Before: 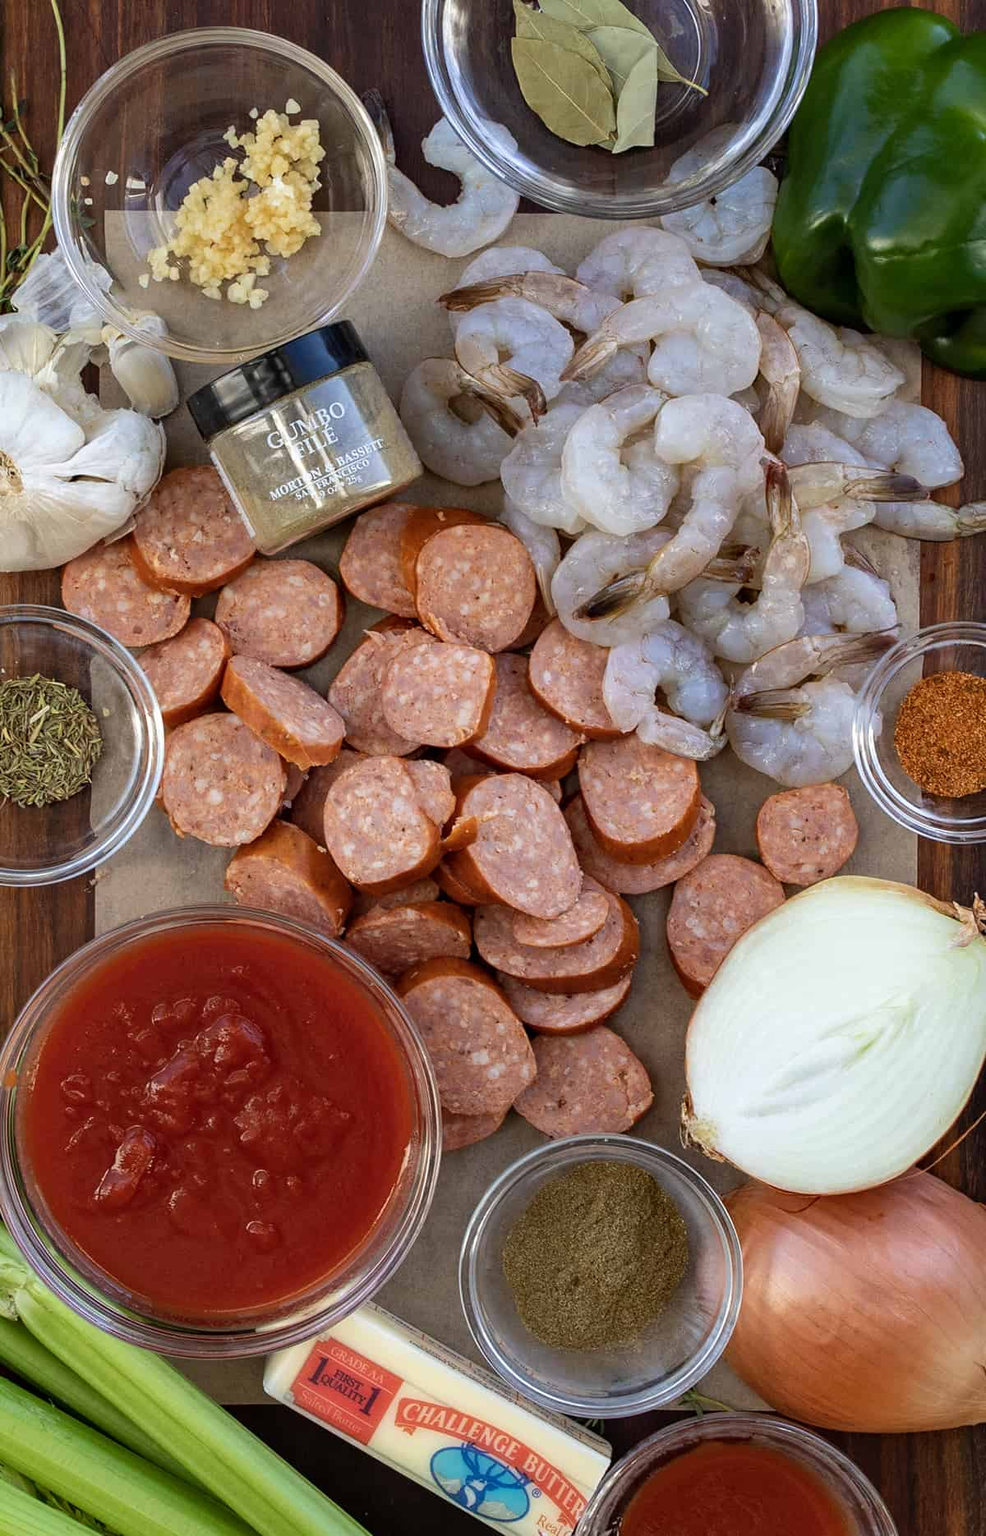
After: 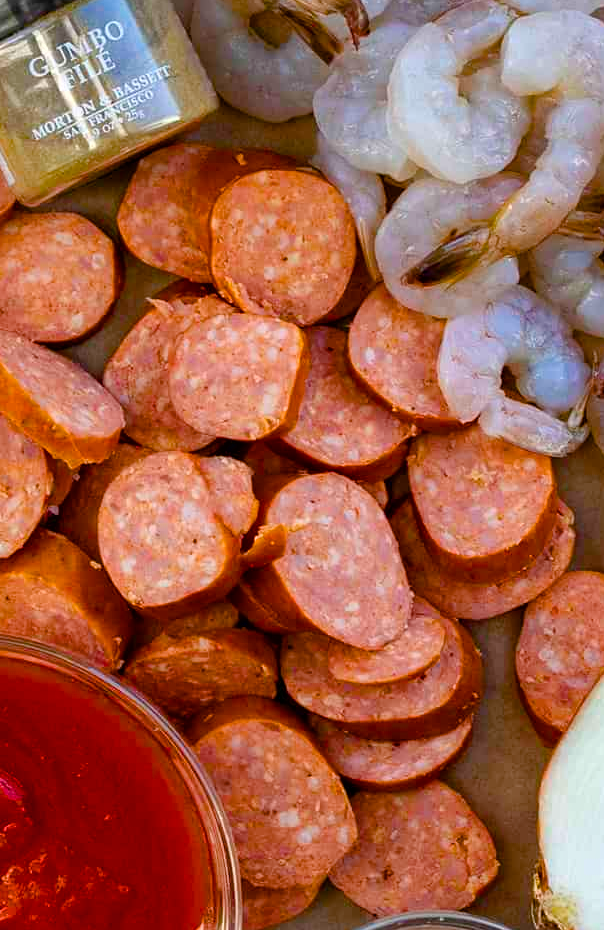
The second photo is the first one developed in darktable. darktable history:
color balance rgb: linear chroma grading › global chroma 40.344%, perceptual saturation grading › global saturation 20%, perceptual saturation grading › highlights -25.405%, perceptual saturation grading › shadows 26.093%, global vibrance 9.828%
shadows and highlights: soften with gaussian
crop: left 24.728%, top 25.096%, right 24.901%, bottom 25.159%
